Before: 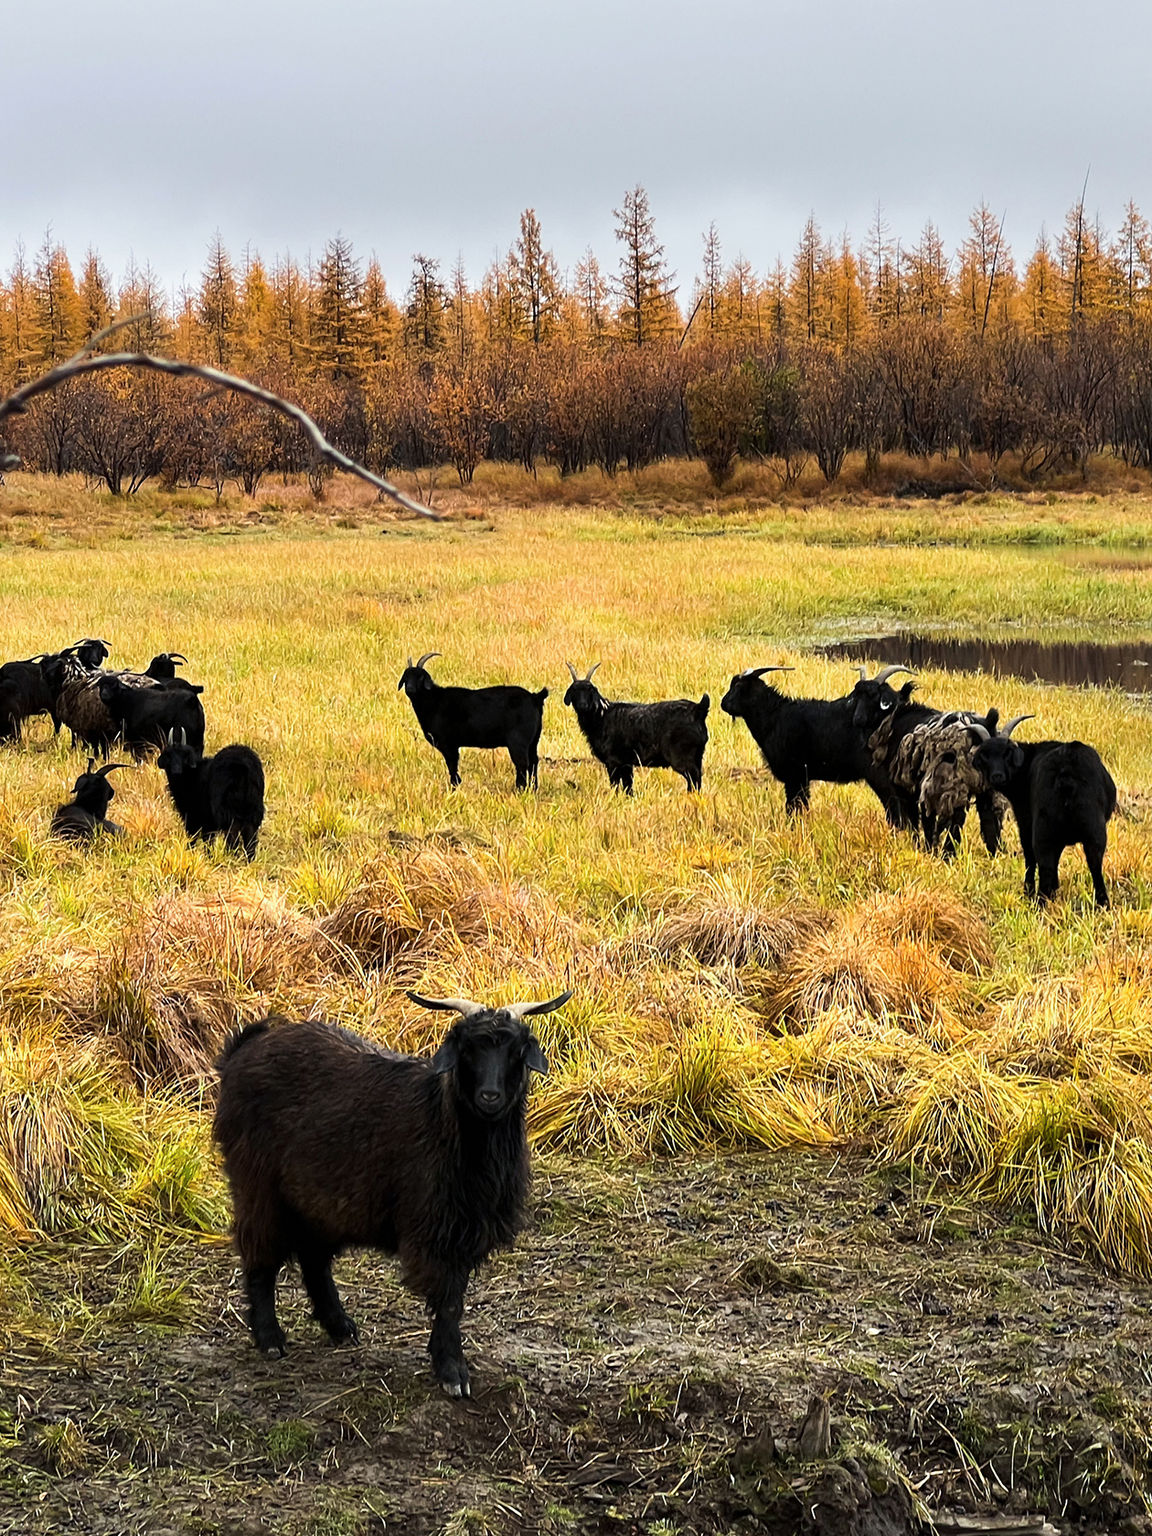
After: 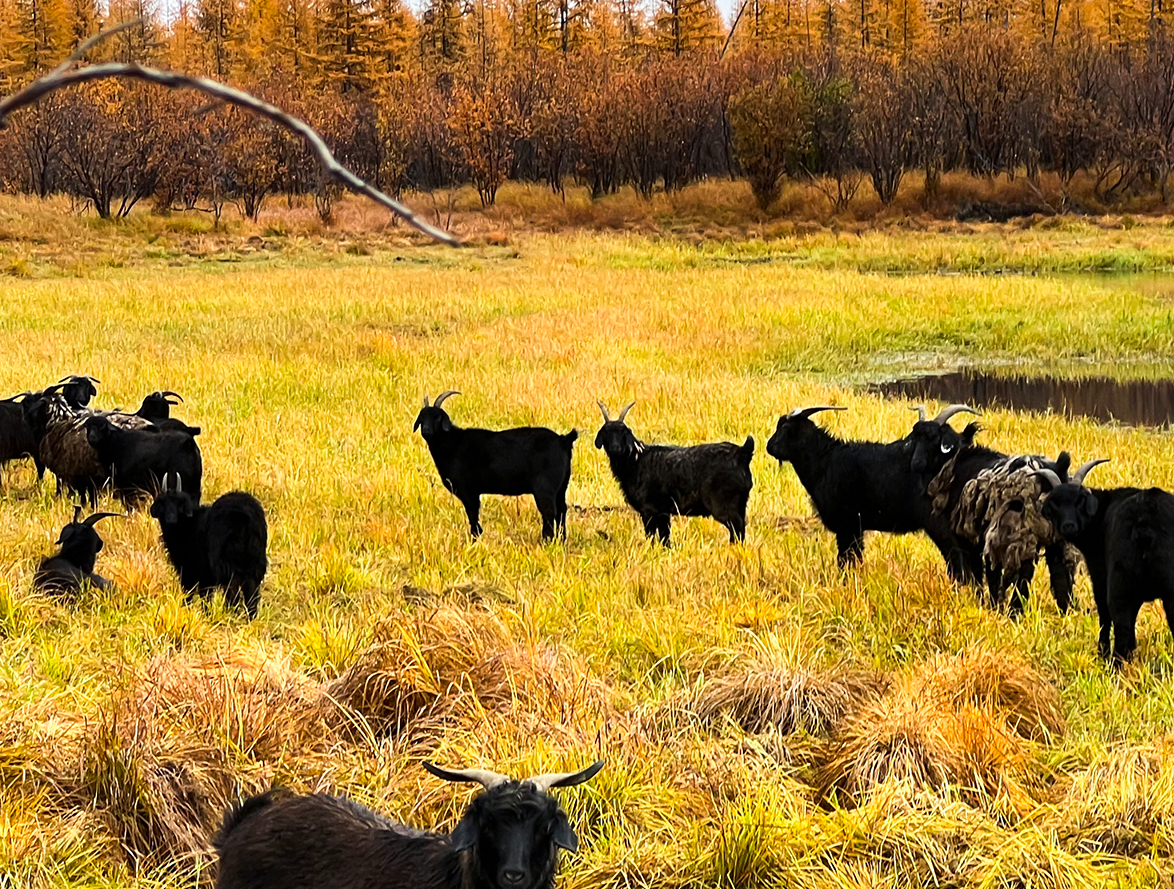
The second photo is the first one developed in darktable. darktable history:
crop: left 1.76%, top 19.226%, right 5.014%, bottom 27.814%
tone equalizer: on, module defaults
contrast brightness saturation: contrast 0.081, saturation 0.203
base curve: curves: ch0 [(0, 0) (0.989, 0.992)]
